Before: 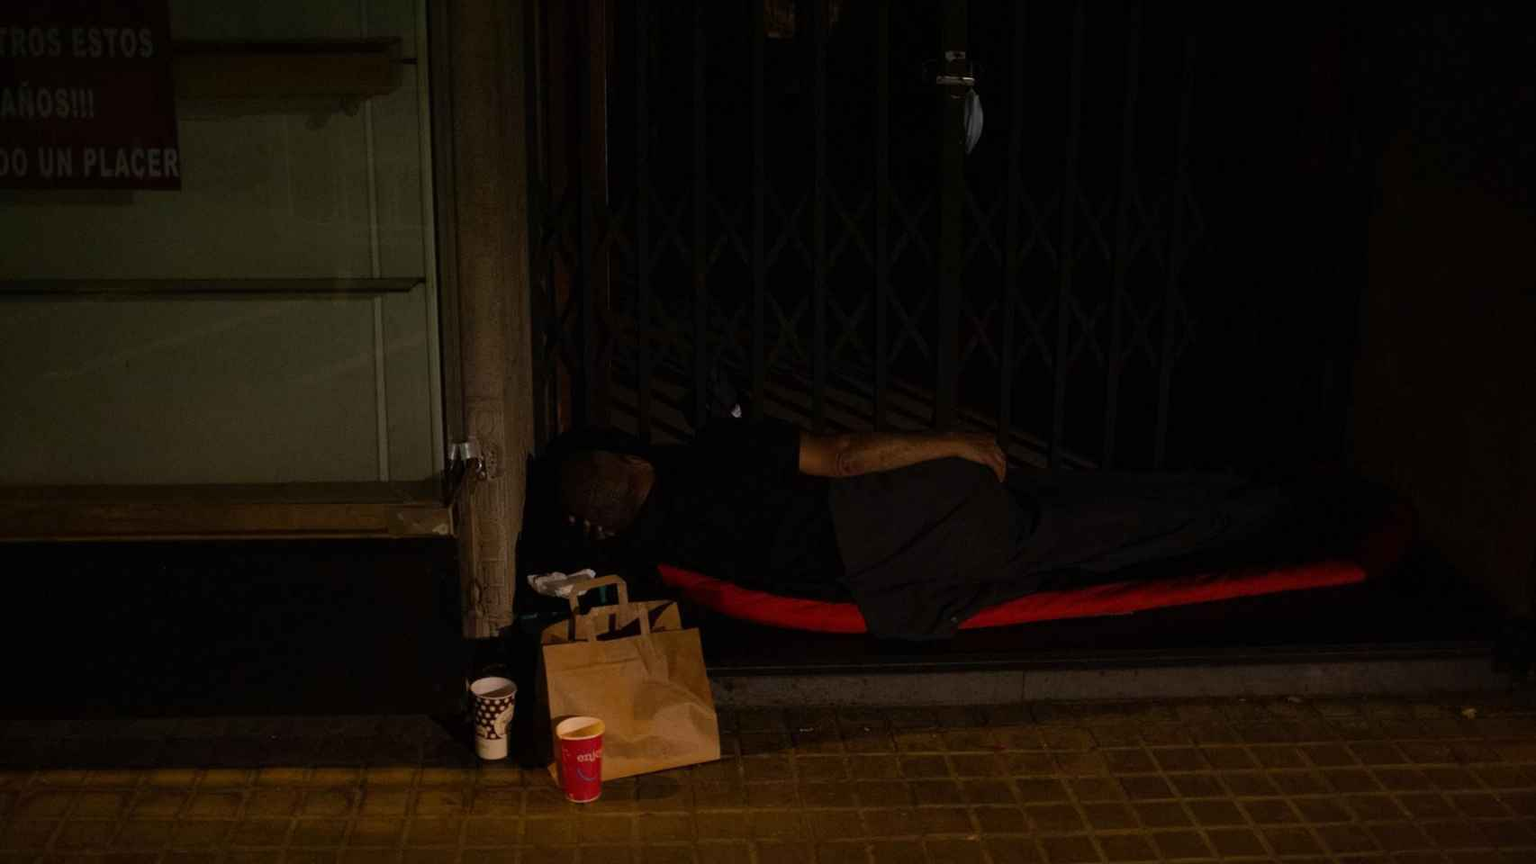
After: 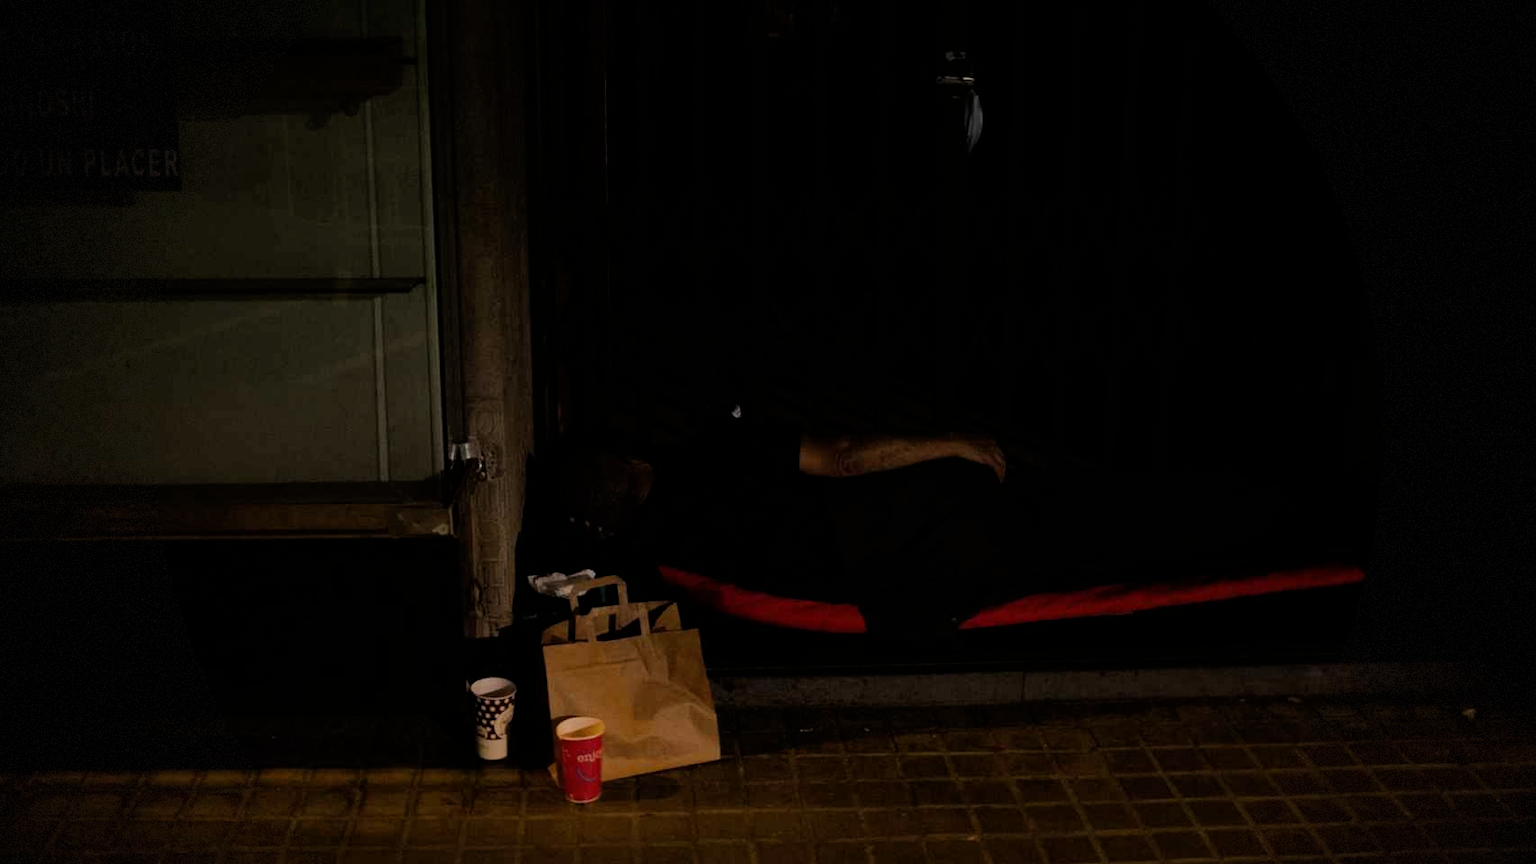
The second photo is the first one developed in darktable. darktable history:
filmic rgb: black relative exposure -7.65 EV, white relative exposure 4.56 EV, hardness 3.61, contrast 1.061
vignetting: fall-off radius 63.64%, dithering 8-bit output
